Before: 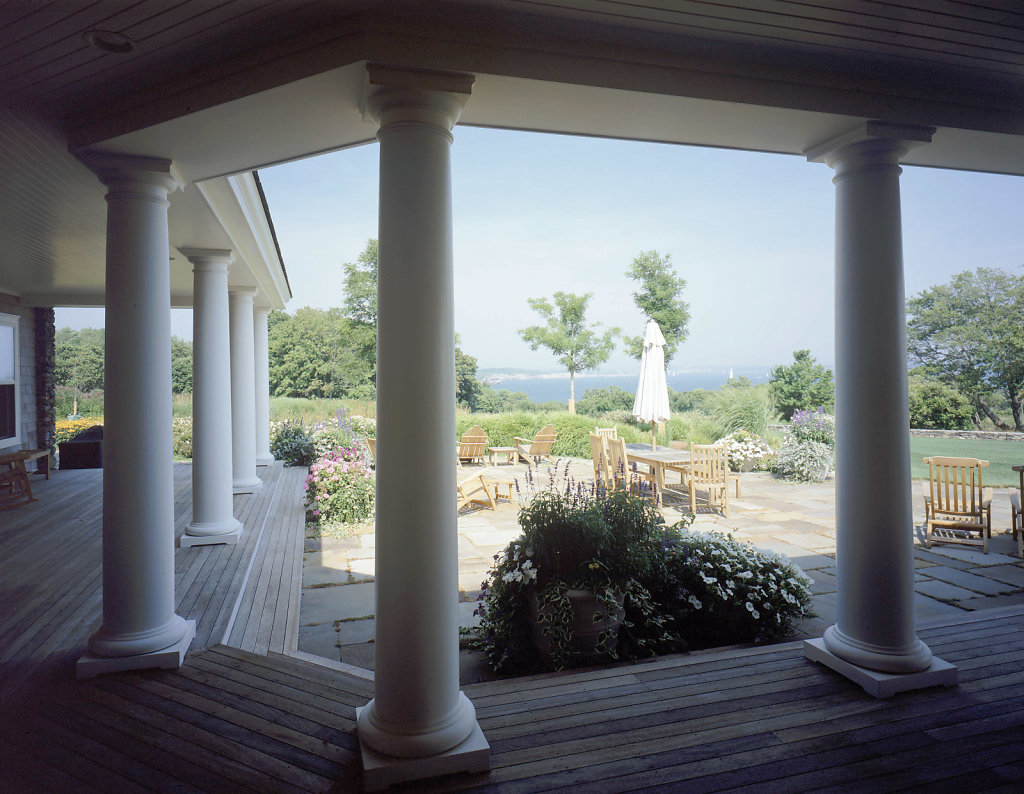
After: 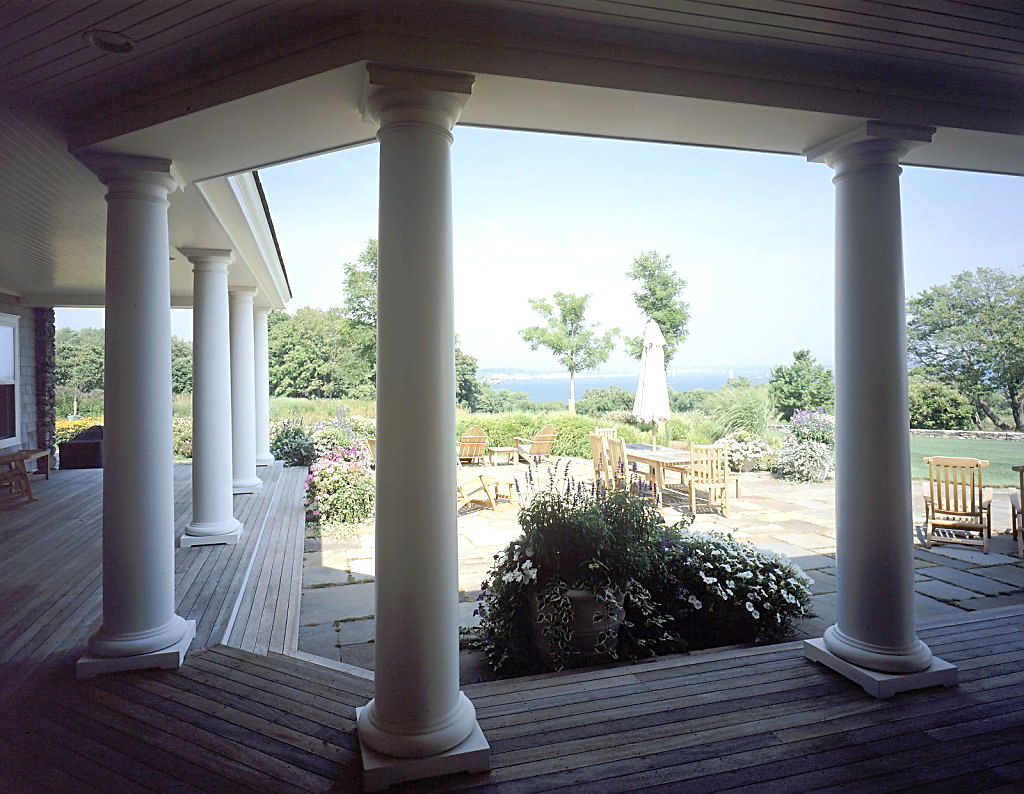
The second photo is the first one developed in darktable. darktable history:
sharpen: on, module defaults
exposure: exposure 0.37 EV, compensate highlight preservation false
tone equalizer: on, module defaults
